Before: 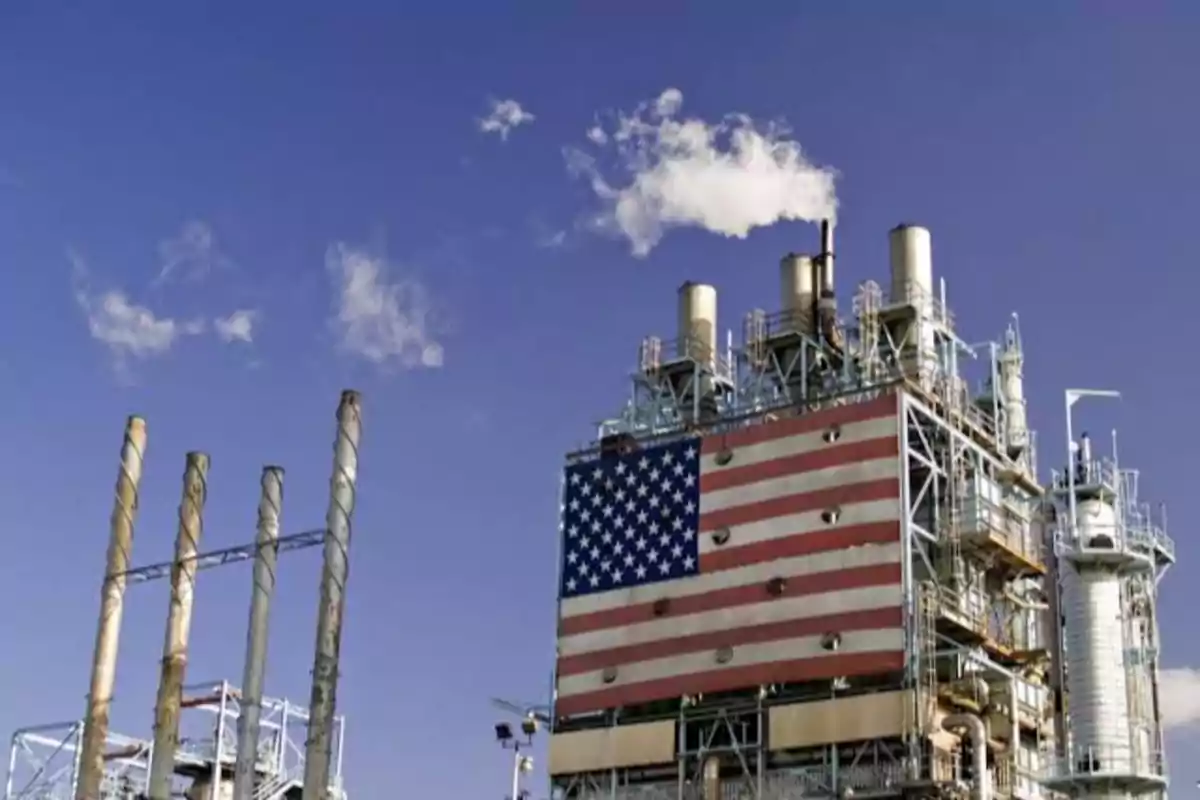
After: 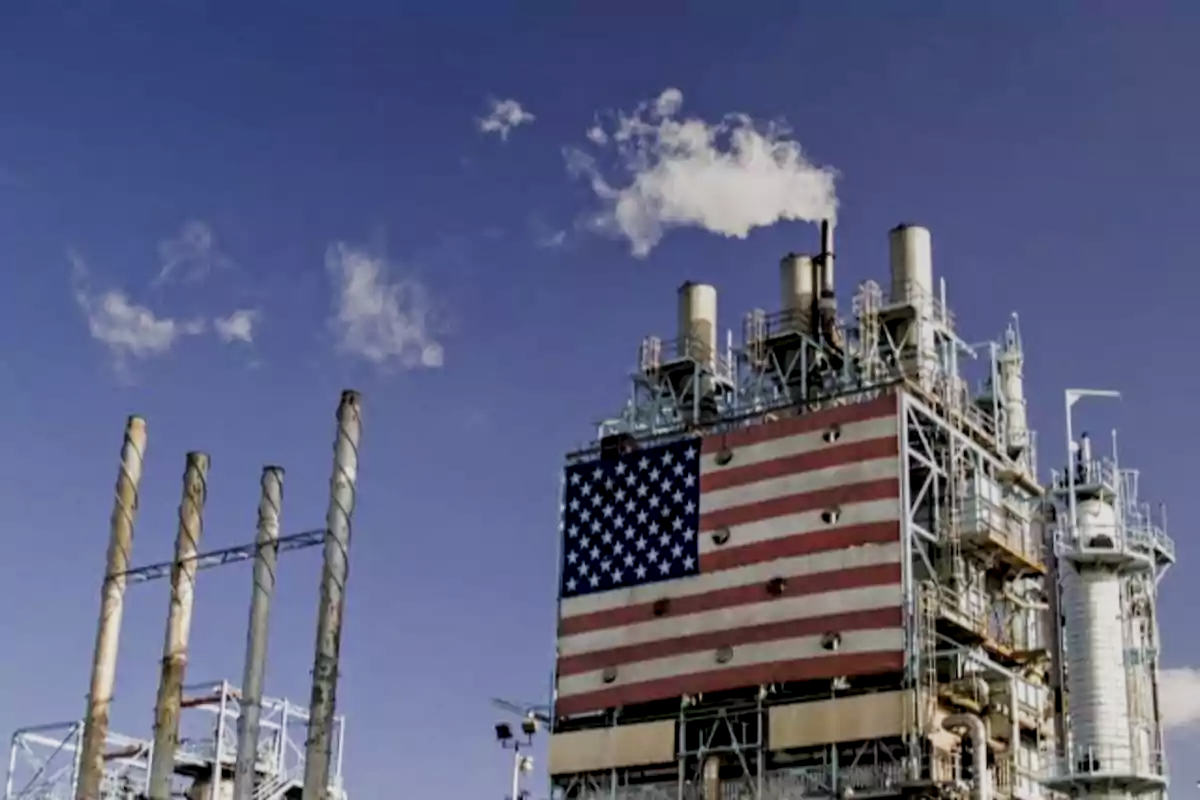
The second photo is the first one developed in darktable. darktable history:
graduated density: rotation -0.352°, offset 57.64
filmic rgb: white relative exposure 3.9 EV, hardness 4.26
local contrast: detail 130%
